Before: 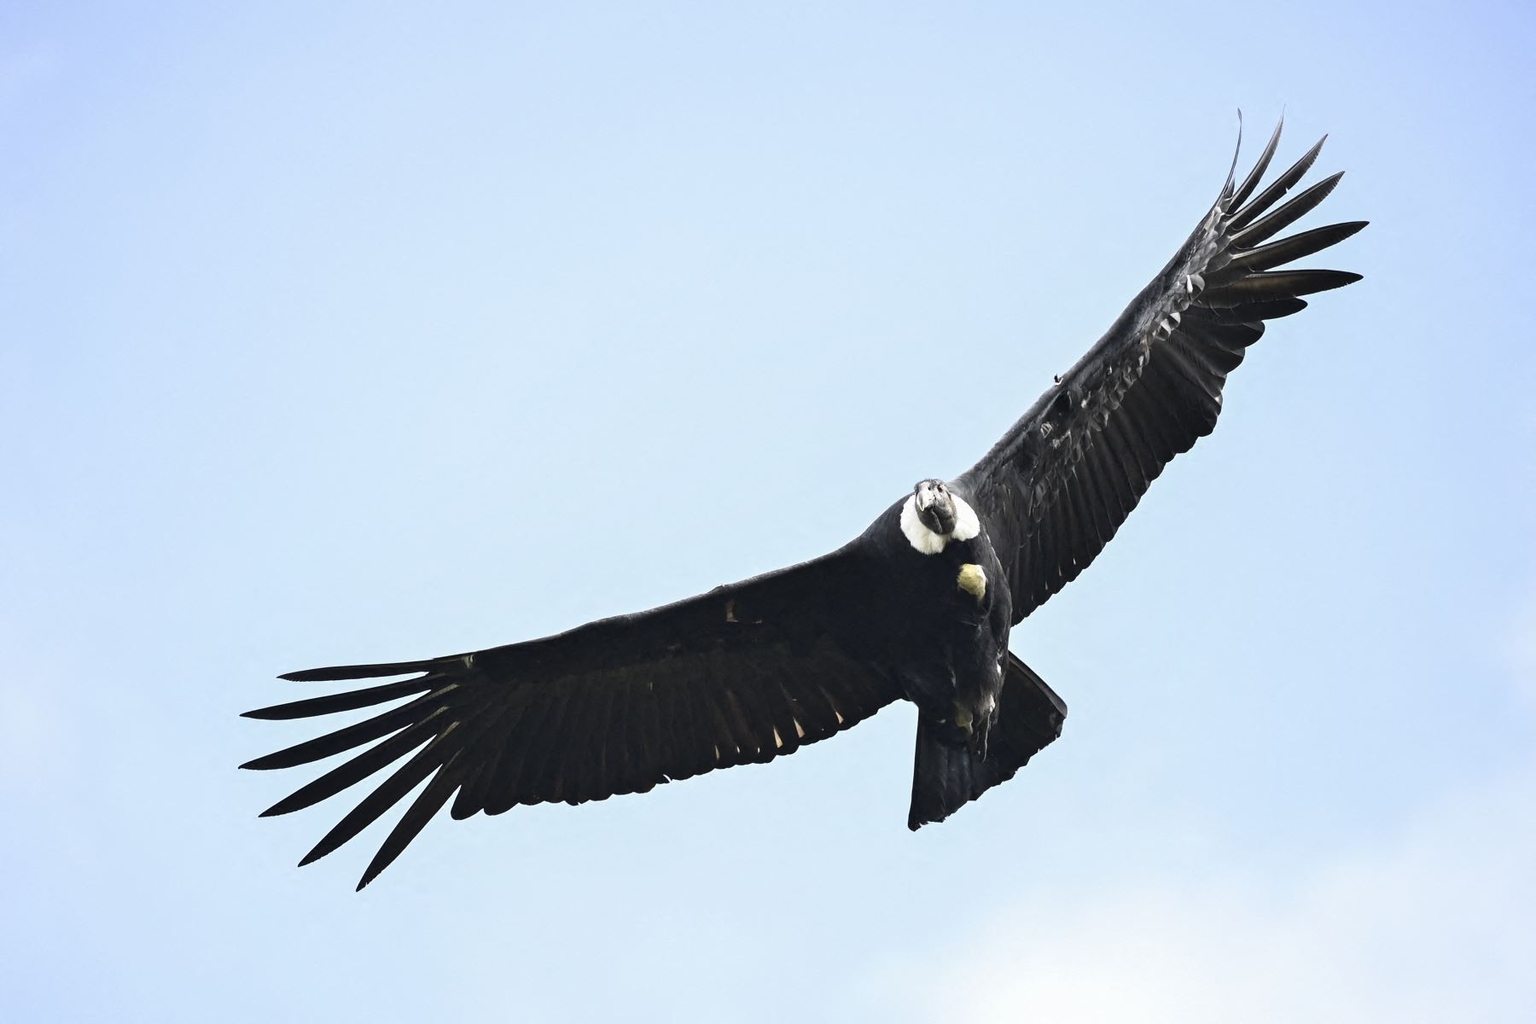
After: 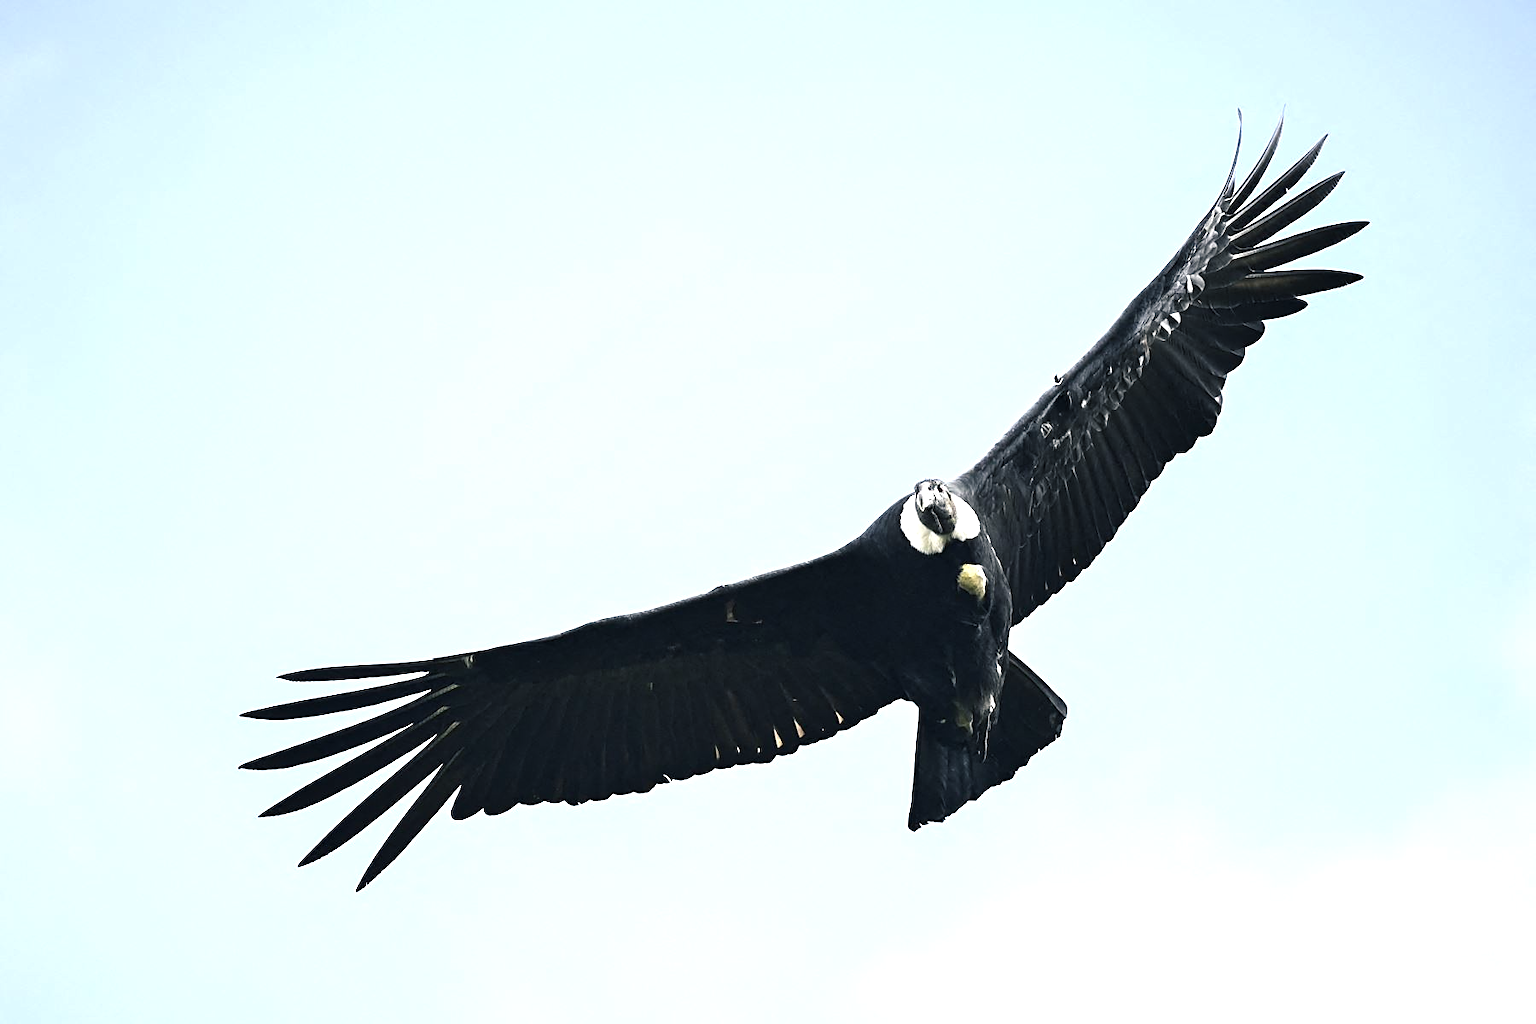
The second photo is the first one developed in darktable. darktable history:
sharpen: on, module defaults
color balance rgb: shadows lift › chroma 5.718%, shadows lift › hue 239.43°, perceptual saturation grading › global saturation 0.841%, perceptual brilliance grading › highlights 12.751%, perceptual brilliance grading › mid-tones 8.702%, perceptual brilliance grading › shadows -17.989%, global vibrance 9.296%
